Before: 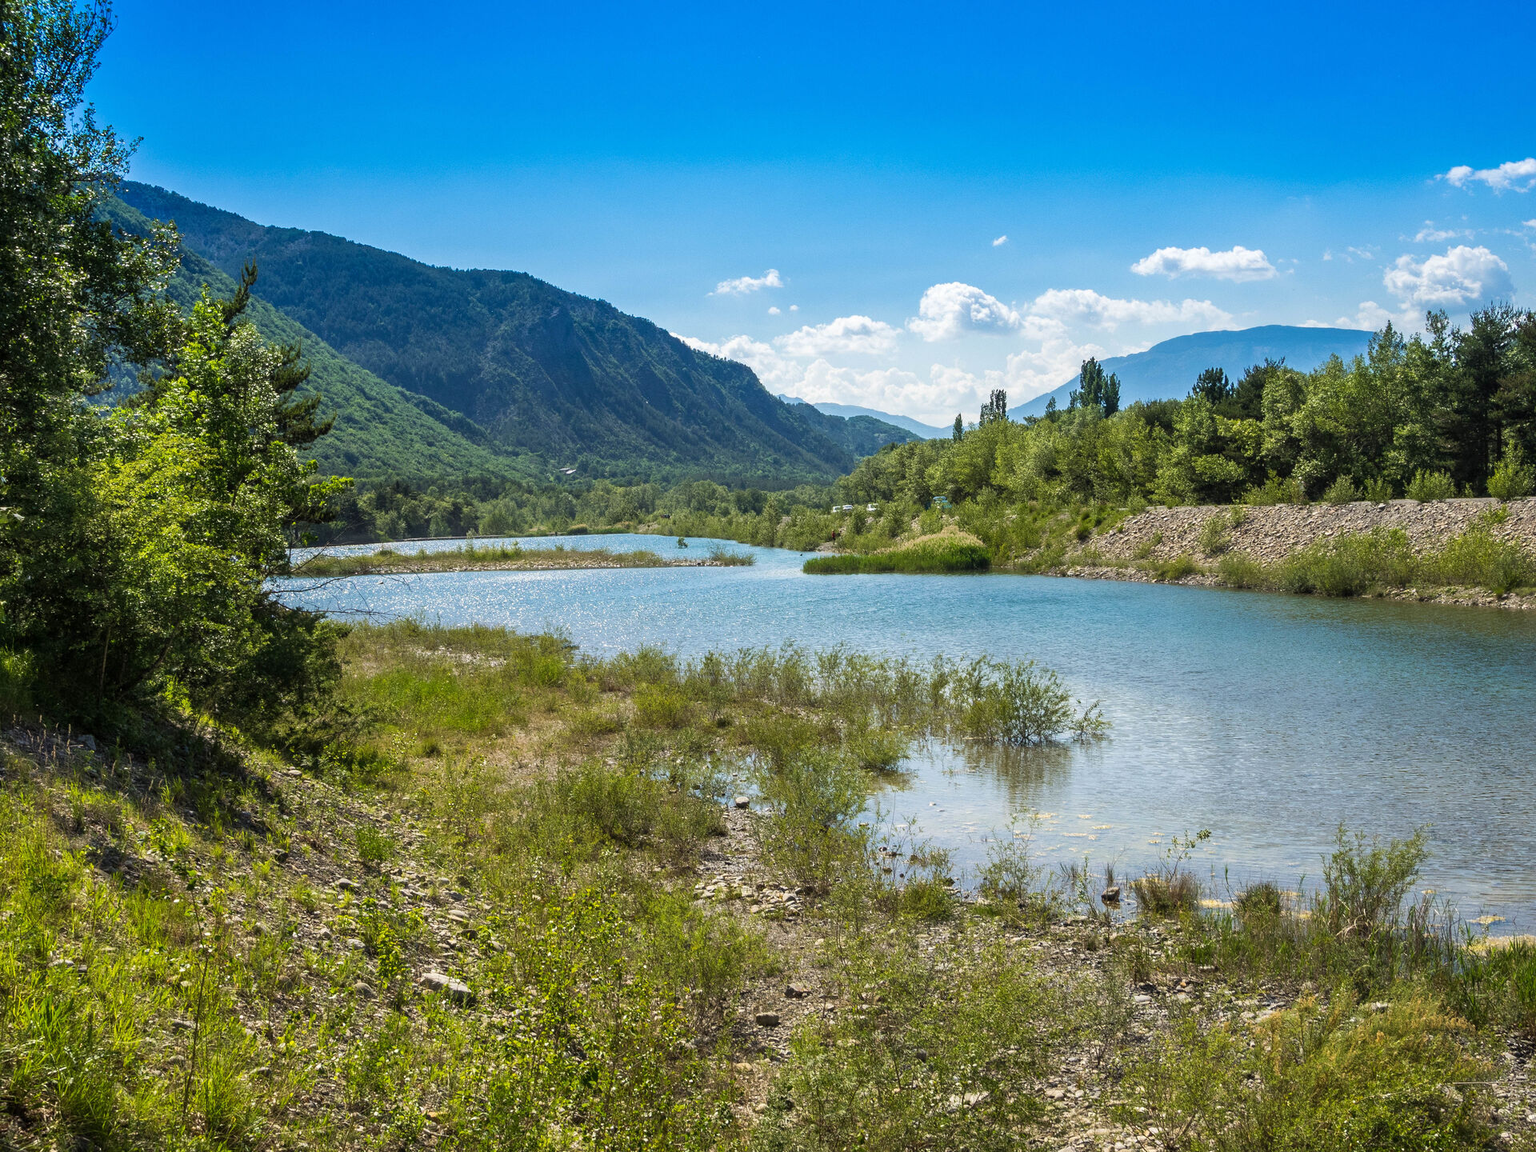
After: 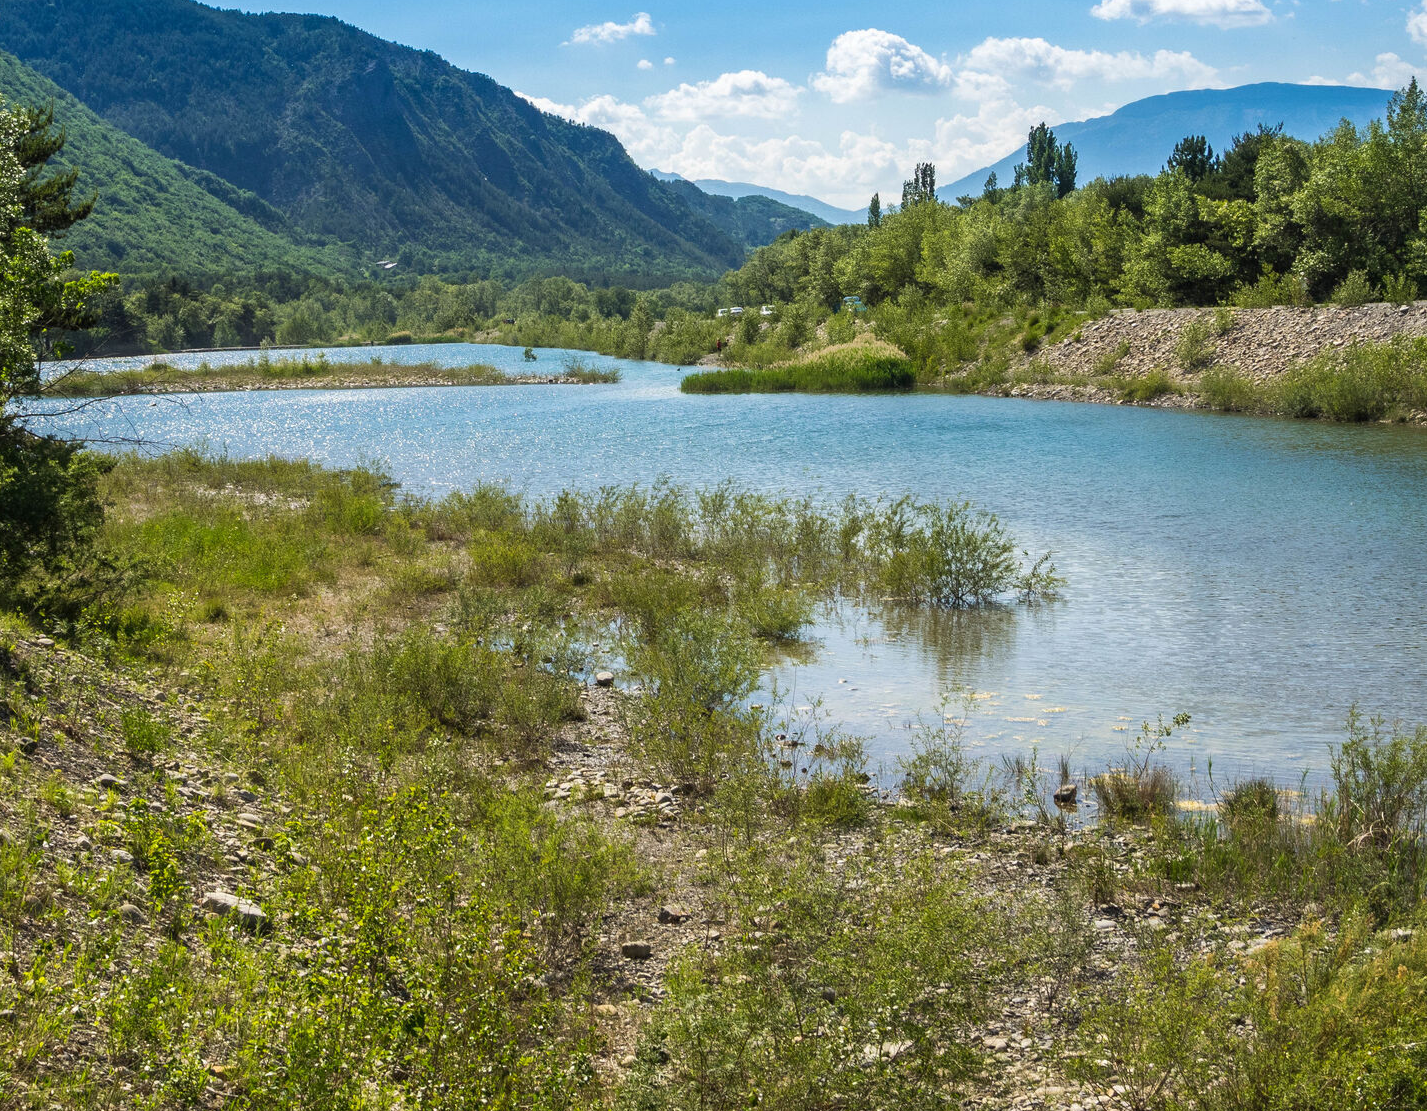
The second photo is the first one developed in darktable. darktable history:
crop: left 16.873%, top 22.515%, right 8.779%
